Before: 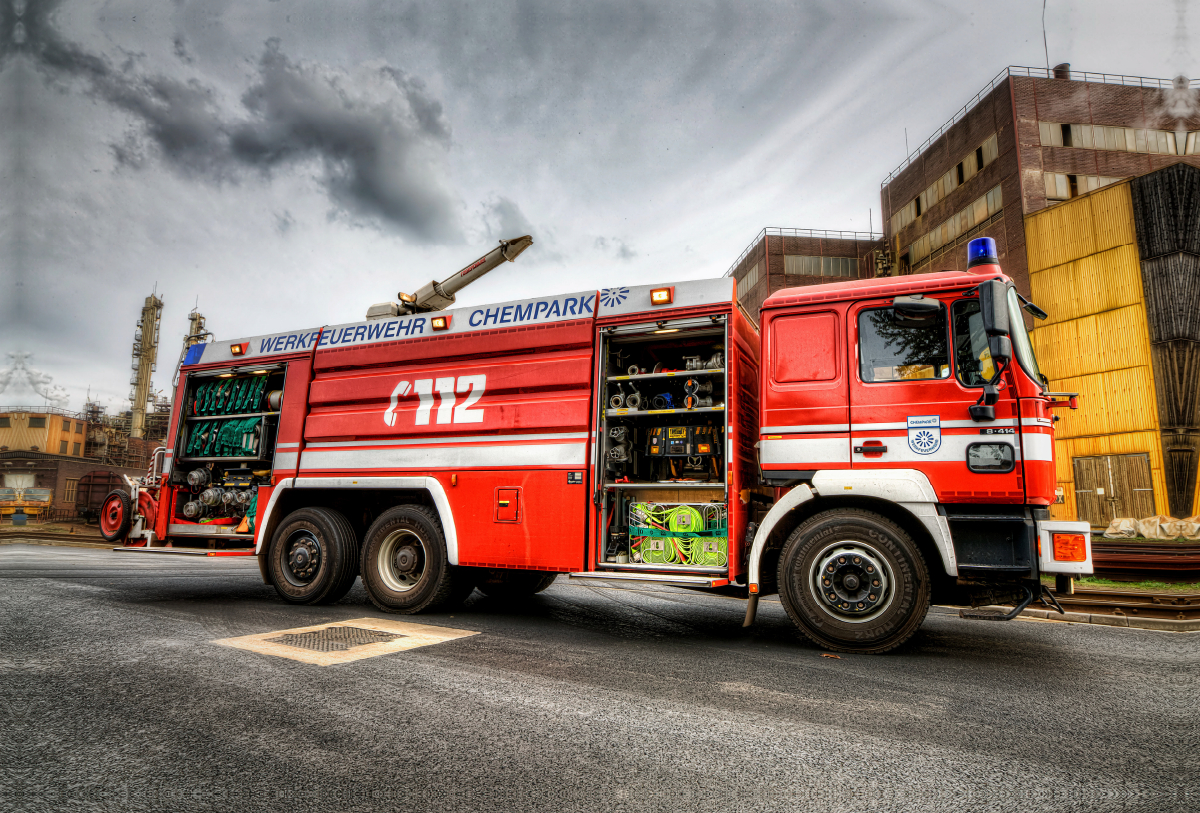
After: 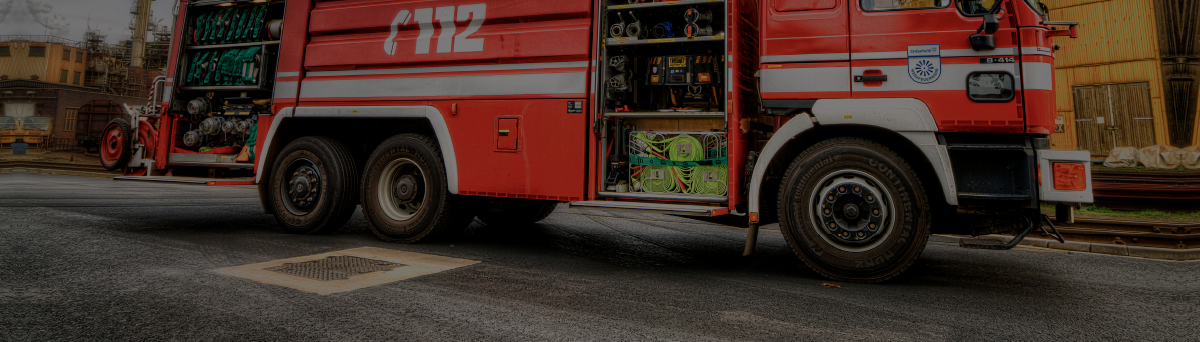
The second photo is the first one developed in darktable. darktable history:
crop: top 45.648%, bottom 12.231%
color balance rgb: highlights gain › chroma 0.293%, highlights gain › hue 332.66°, perceptual saturation grading › global saturation 1.727%, perceptual saturation grading › highlights -1.456%, perceptual saturation grading › mid-tones 3.507%, perceptual saturation grading › shadows 8.713%, perceptual brilliance grading › global brilliance -47.847%, global vibrance 20%
